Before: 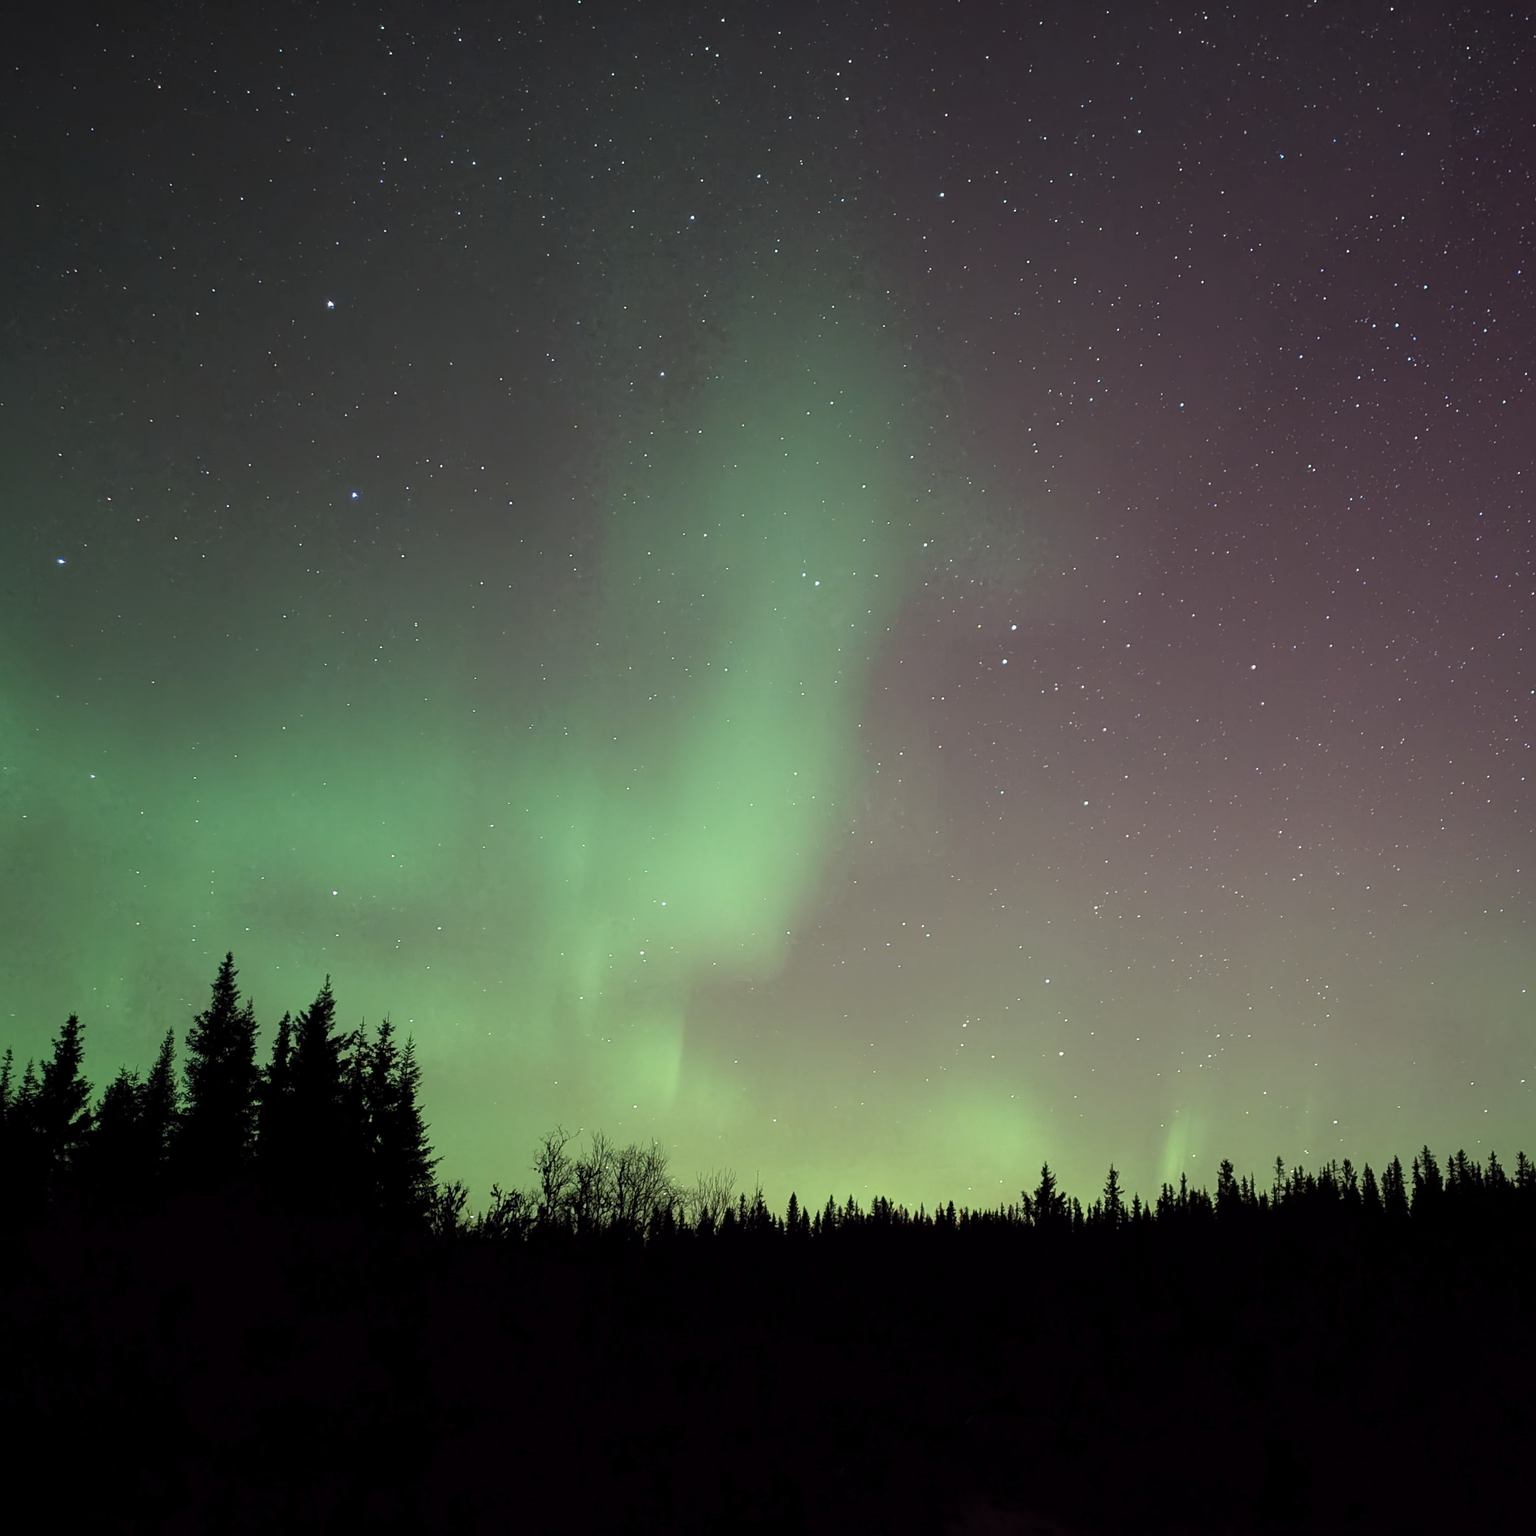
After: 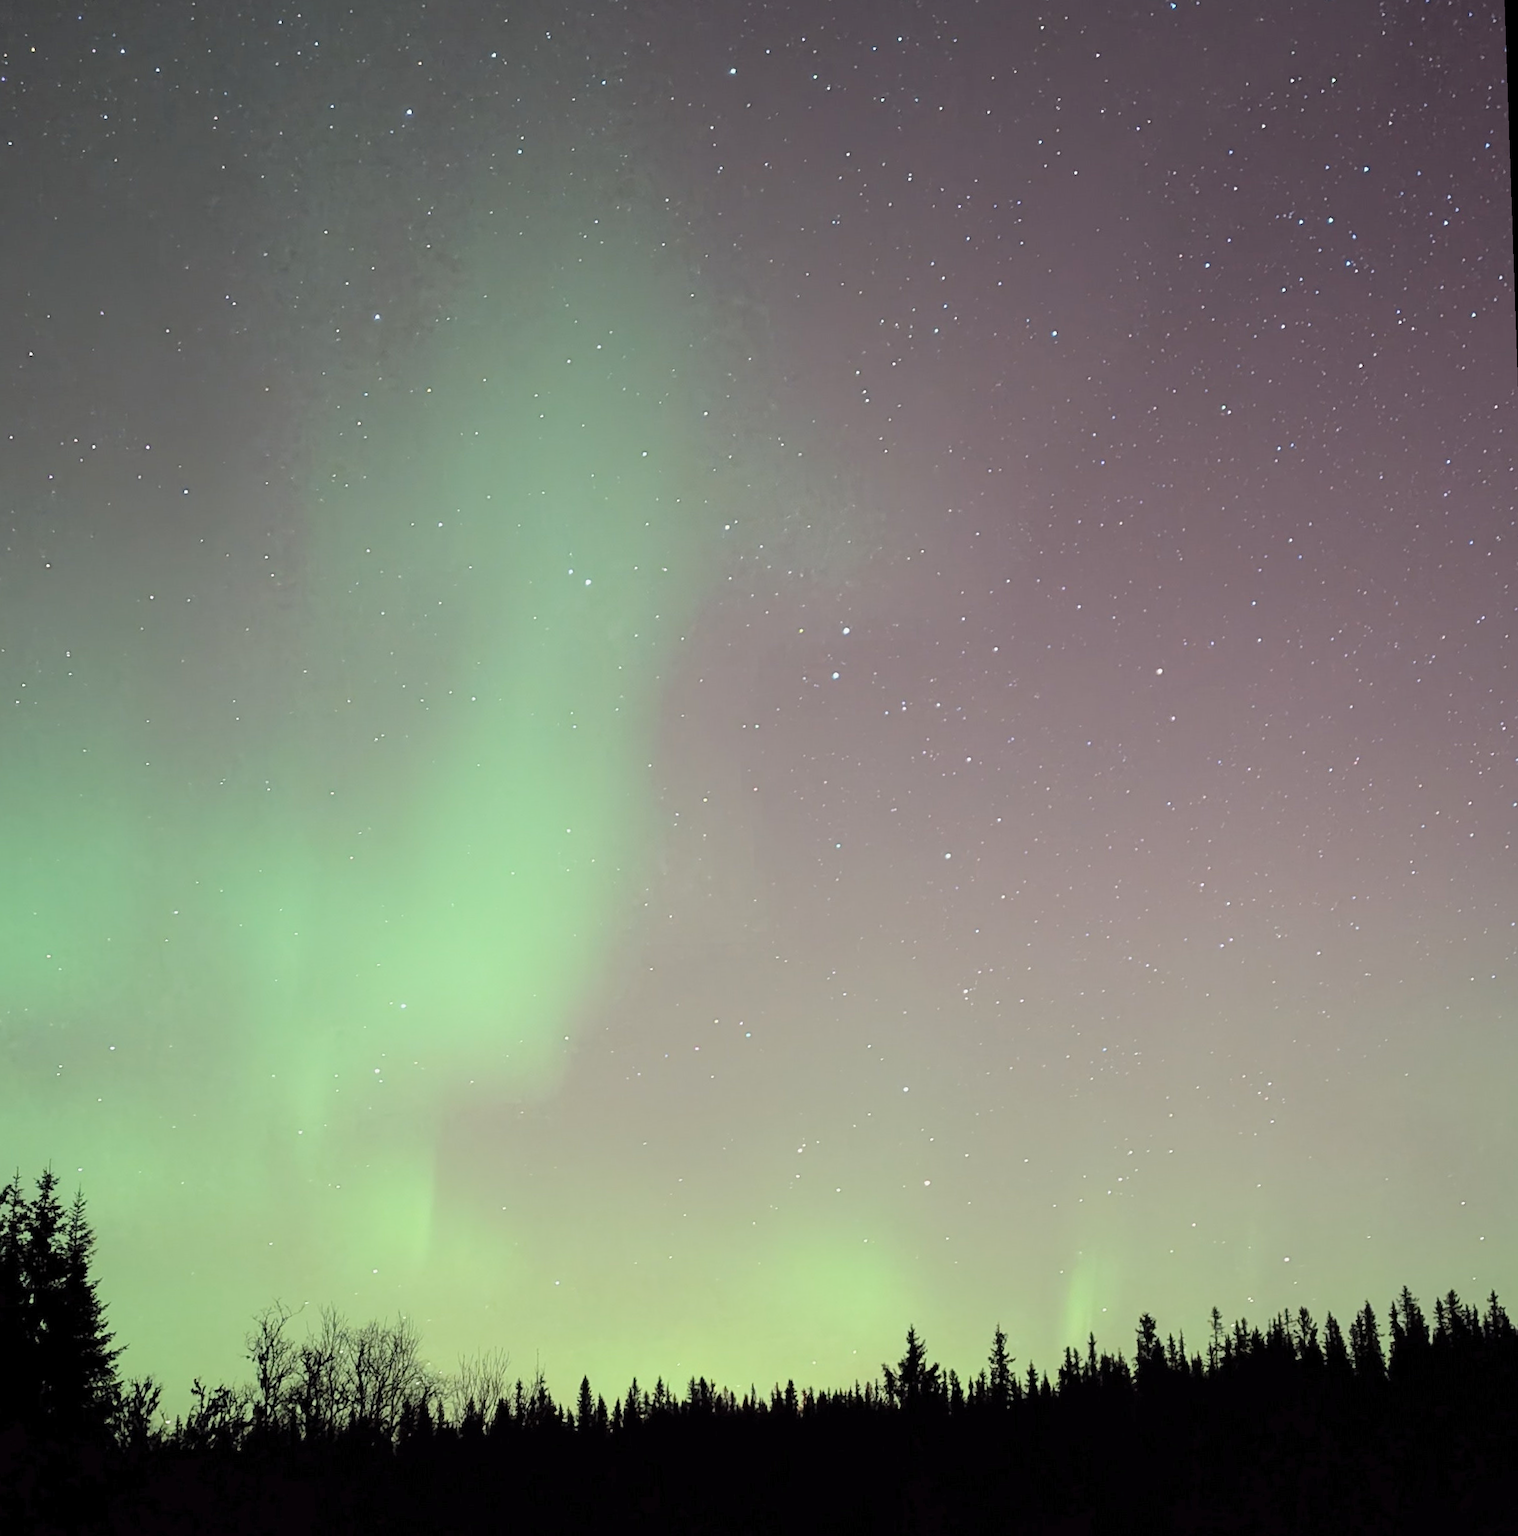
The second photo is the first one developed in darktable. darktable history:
rotate and perspective: rotation -2°, crop left 0.022, crop right 0.978, crop top 0.049, crop bottom 0.951
shadows and highlights: shadows -30, highlights 30
global tonemap: drago (0.7, 100)
crop: left 23.095%, top 5.827%, bottom 11.854%
